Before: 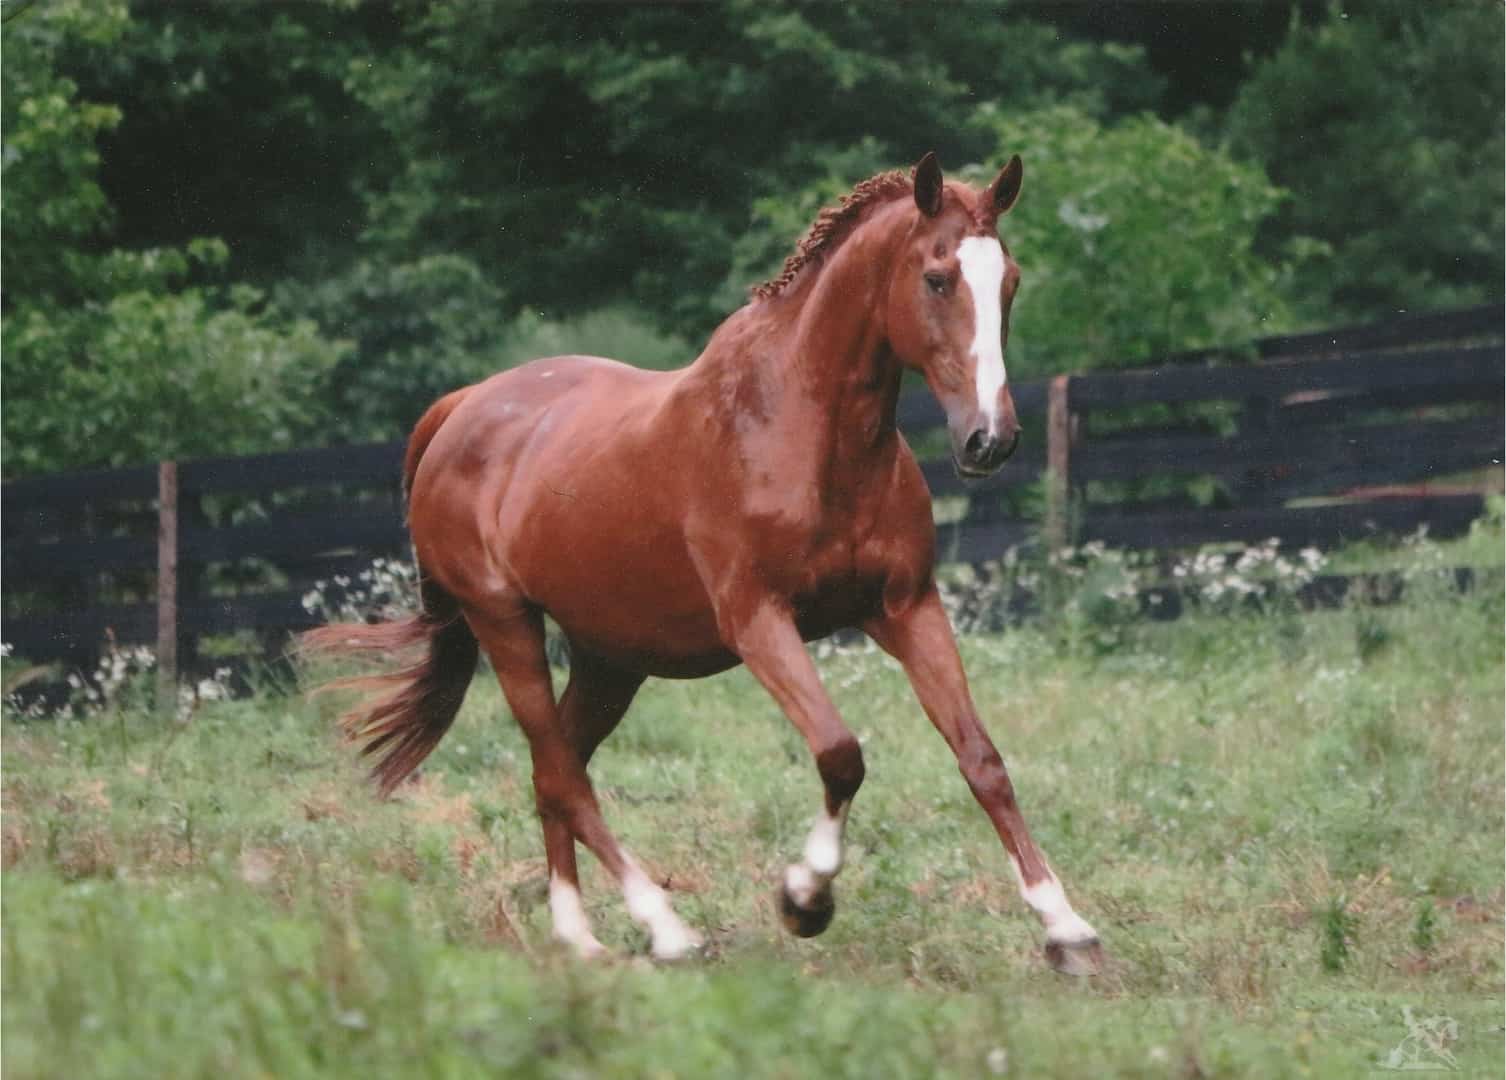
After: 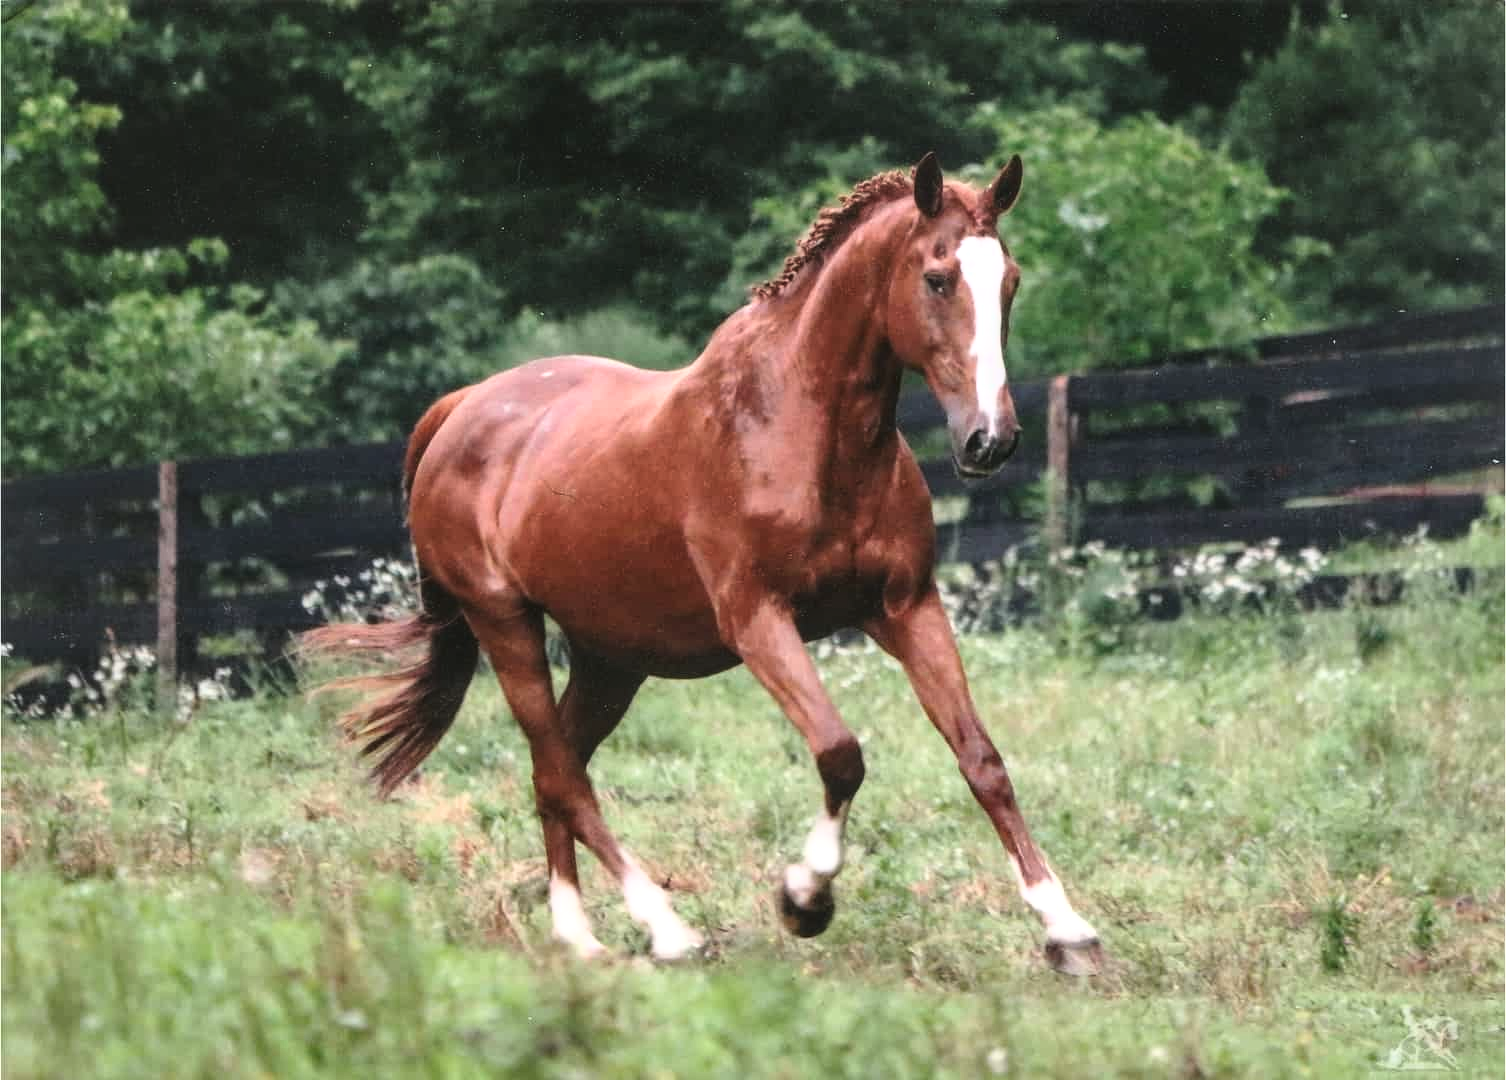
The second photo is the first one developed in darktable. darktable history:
tone curve: curves: ch0 [(0, 0.018) (0.162, 0.128) (0.434, 0.478) (0.667, 0.785) (0.819, 0.943) (1, 0.991)]; ch1 [(0, 0) (0.402, 0.36) (0.476, 0.449) (0.506, 0.505) (0.523, 0.518) (0.582, 0.586) (0.641, 0.668) (0.7, 0.741) (1, 1)]; ch2 [(0, 0) (0.416, 0.403) (0.483, 0.472) (0.503, 0.505) (0.521, 0.519) (0.547, 0.561) (0.597, 0.643) (0.699, 0.759) (0.997, 0.858)], color space Lab, linked channels, preserve colors none
exposure: compensate highlight preservation false
local contrast: on, module defaults
